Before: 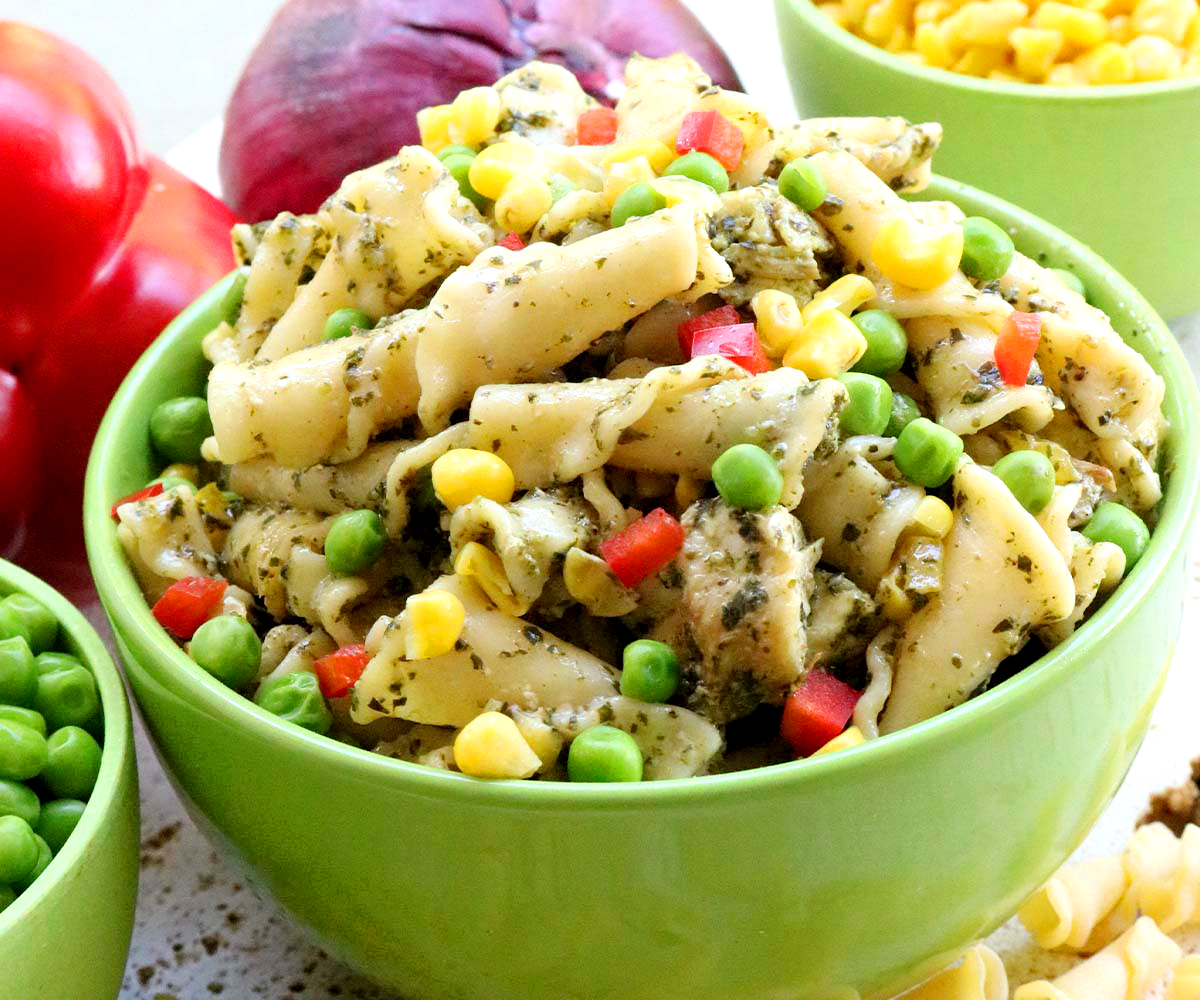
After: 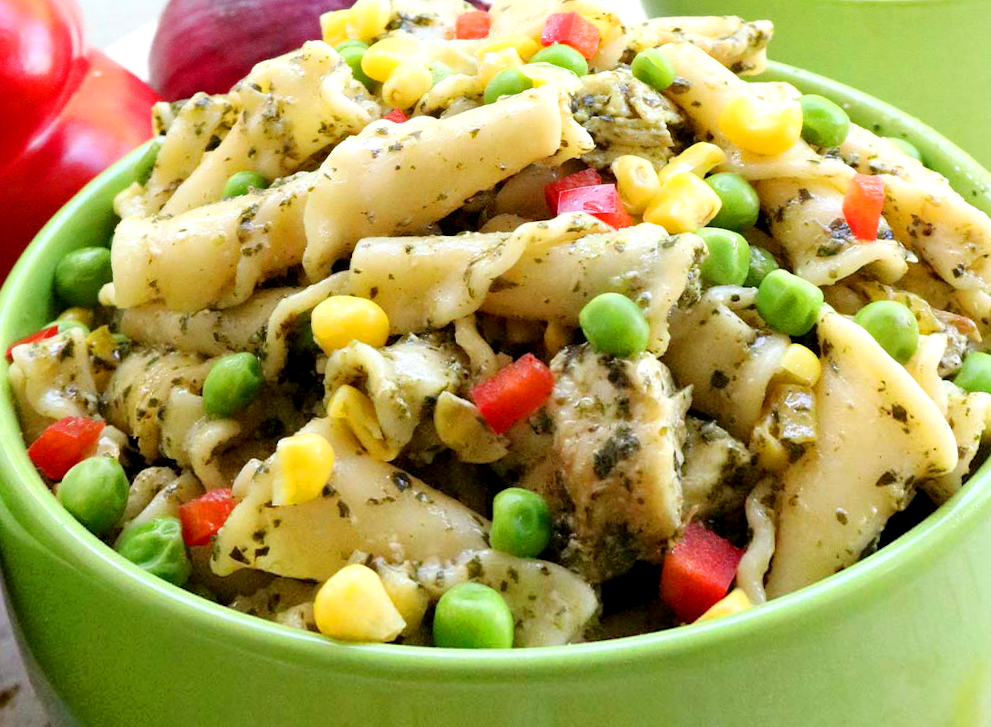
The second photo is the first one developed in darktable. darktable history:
crop: left 0.387%, top 5.469%, bottom 19.809%
rotate and perspective: rotation 0.72°, lens shift (vertical) -0.352, lens shift (horizontal) -0.051, crop left 0.152, crop right 0.859, crop top 0.019, crop bottom 0.964
